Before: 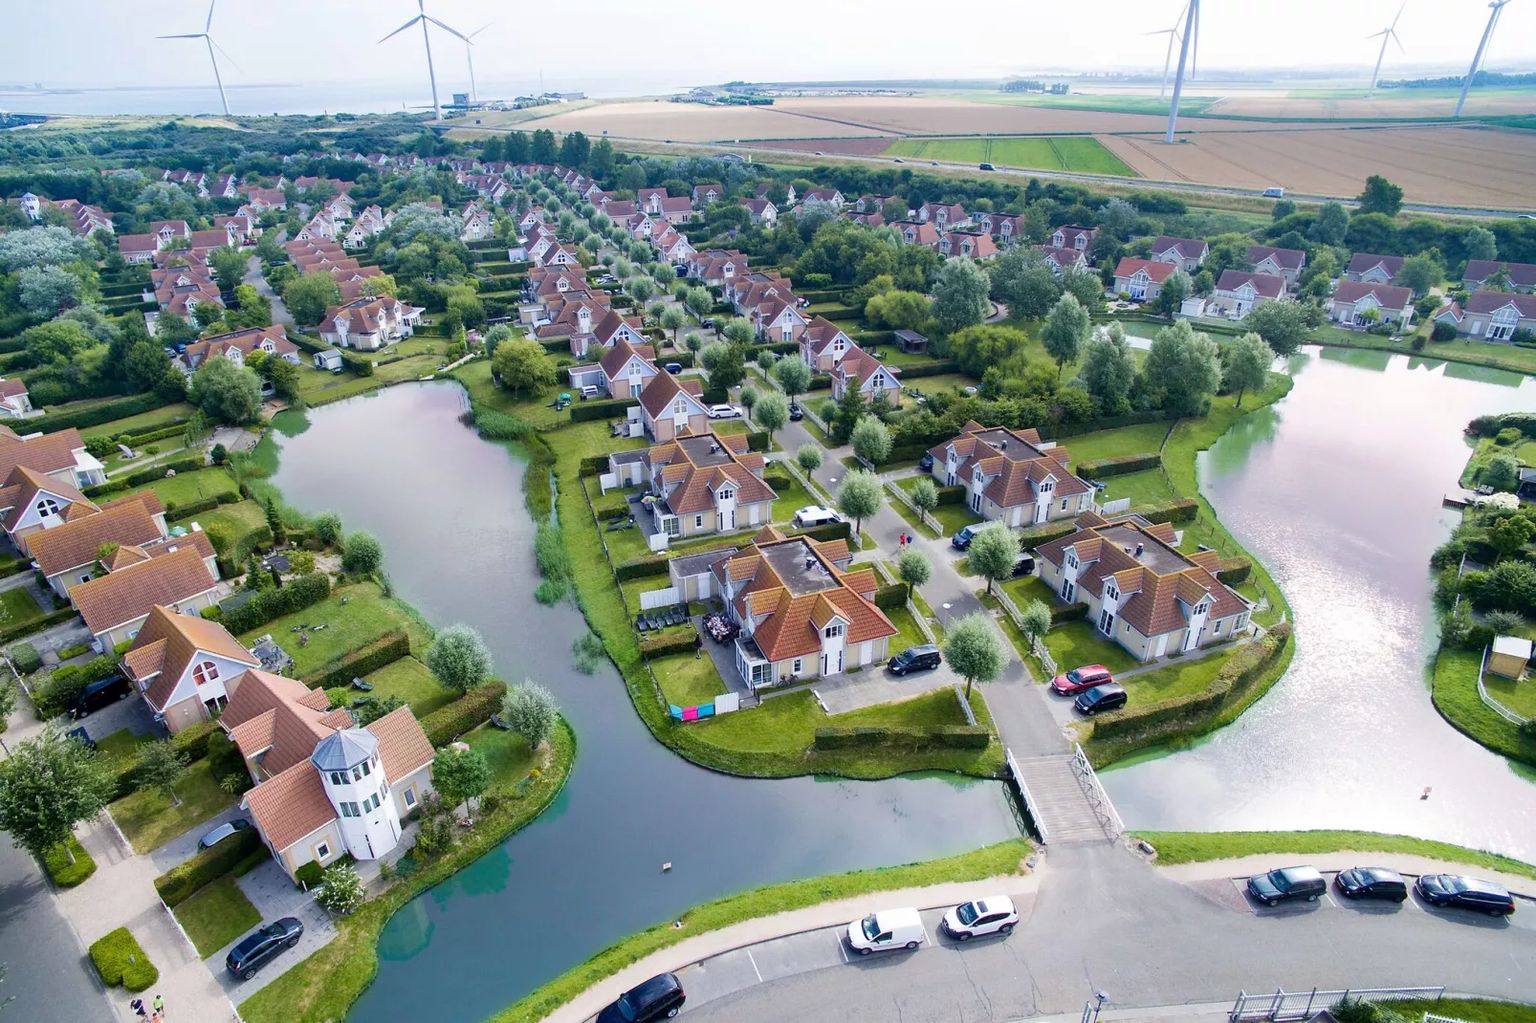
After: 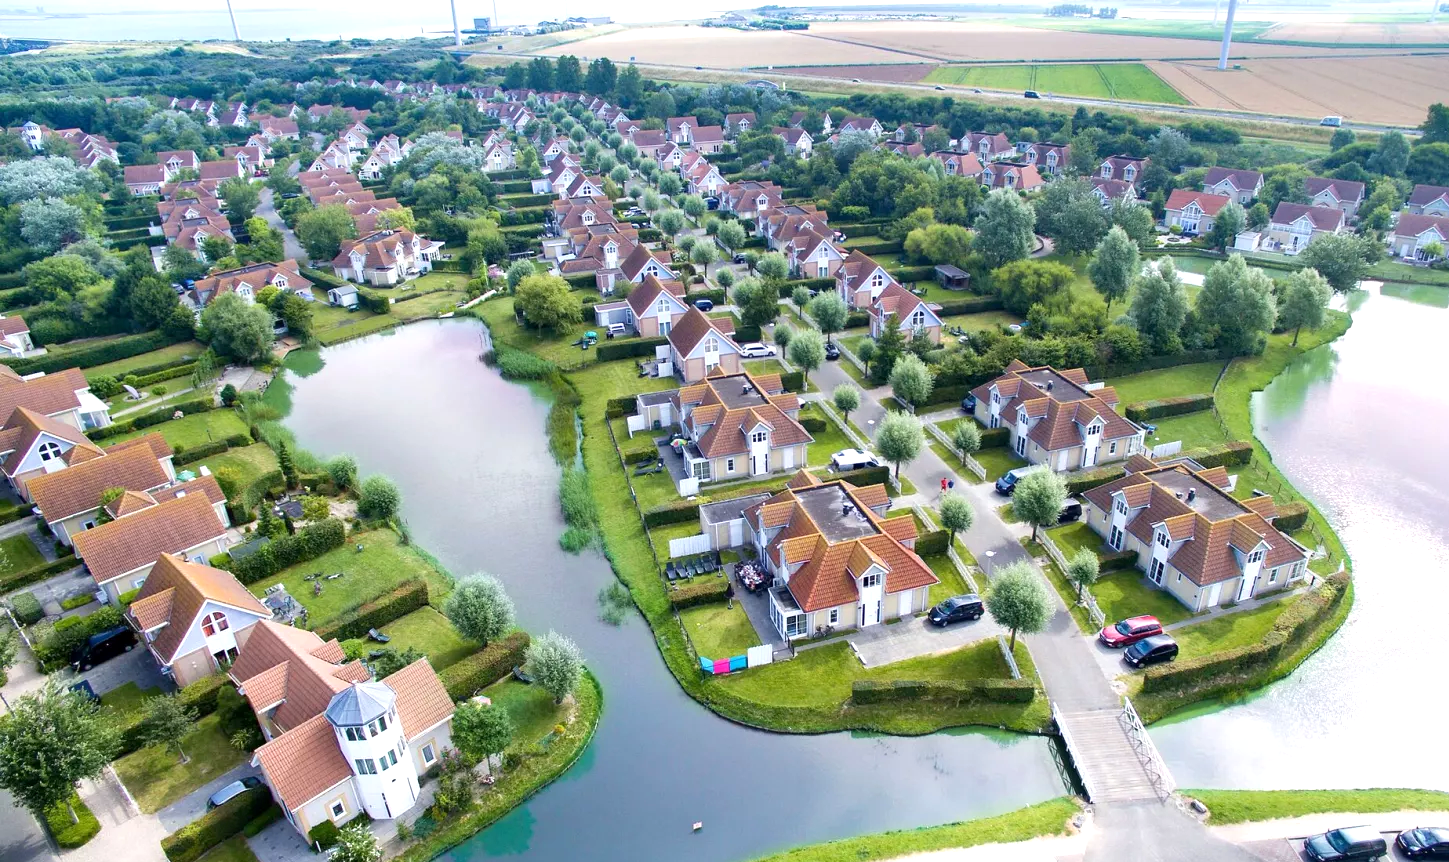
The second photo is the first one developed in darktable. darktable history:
crop: top 7.49%, right 9.717%, bottom 11.943%
exposure: black level correction 0.001, exposure 0.5 EV, compensate exposure bias true, compensate highlight preservation false
